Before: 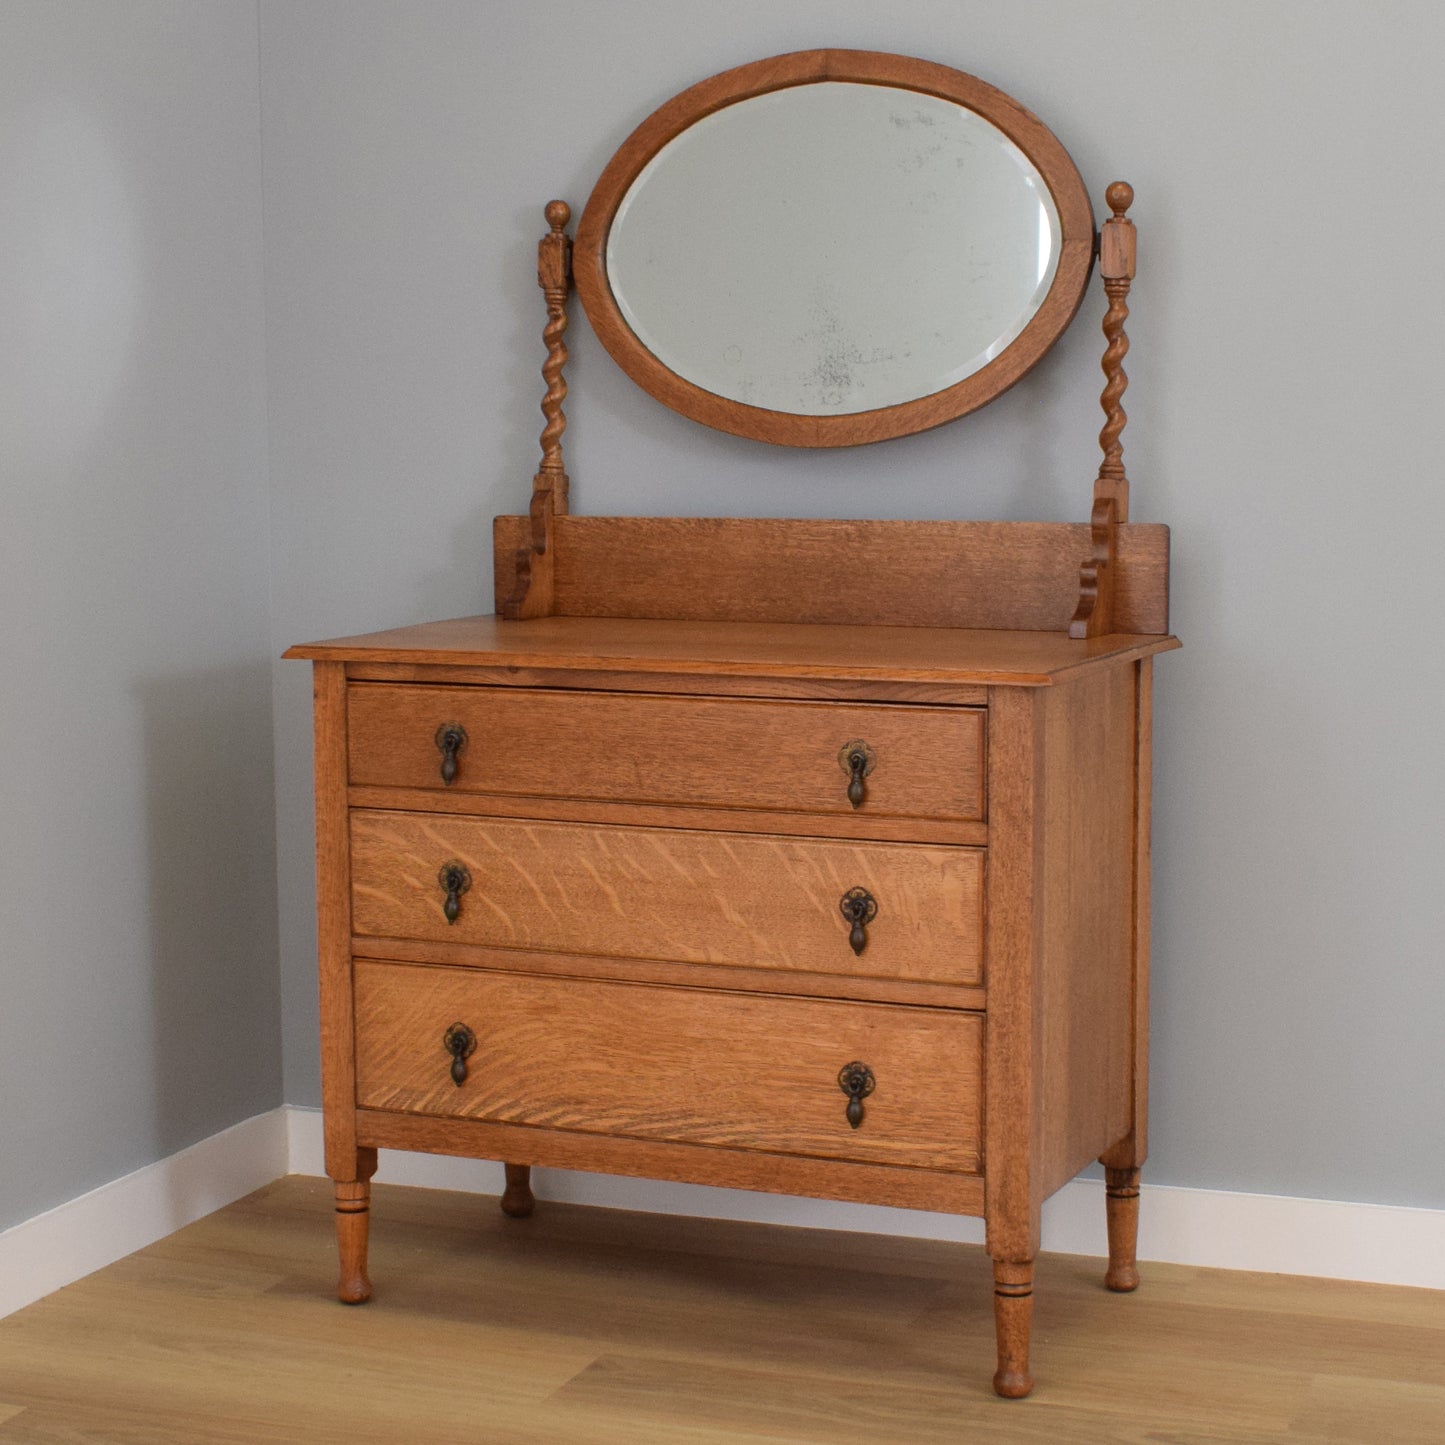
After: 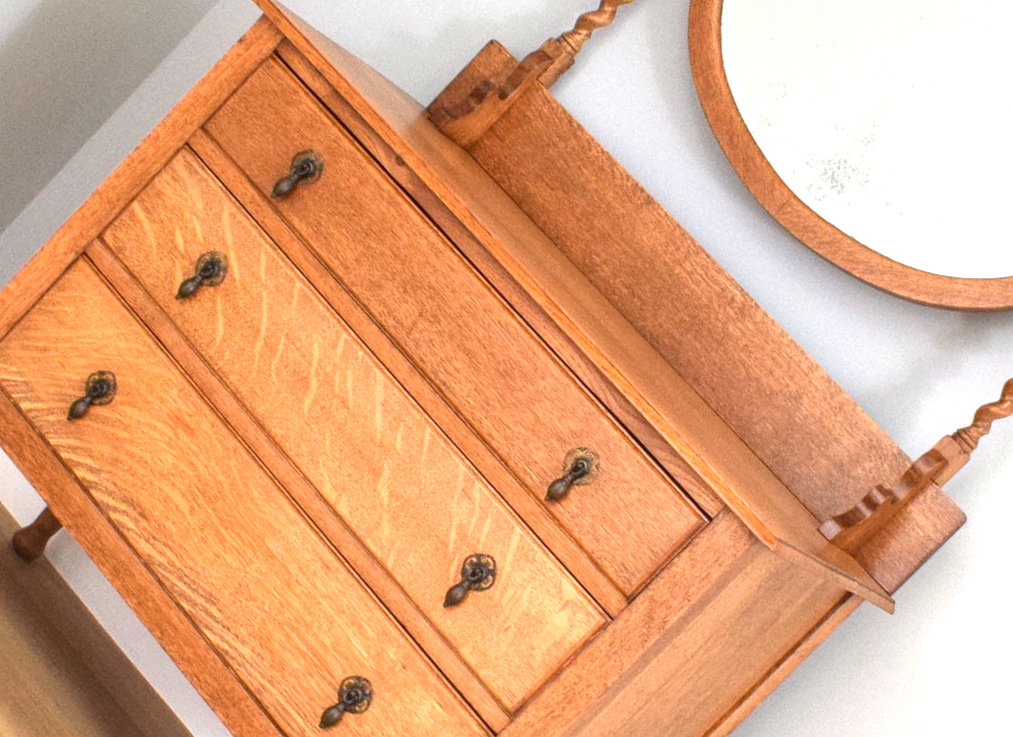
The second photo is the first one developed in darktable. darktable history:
exposure: black level correction 0, exposure 1.459 EV, compensate highlight preservation false
crop and rotate: angle -44.62°, top 16.208%, right 0.811%, bottom 11.643%
local contrast: detail 114%
